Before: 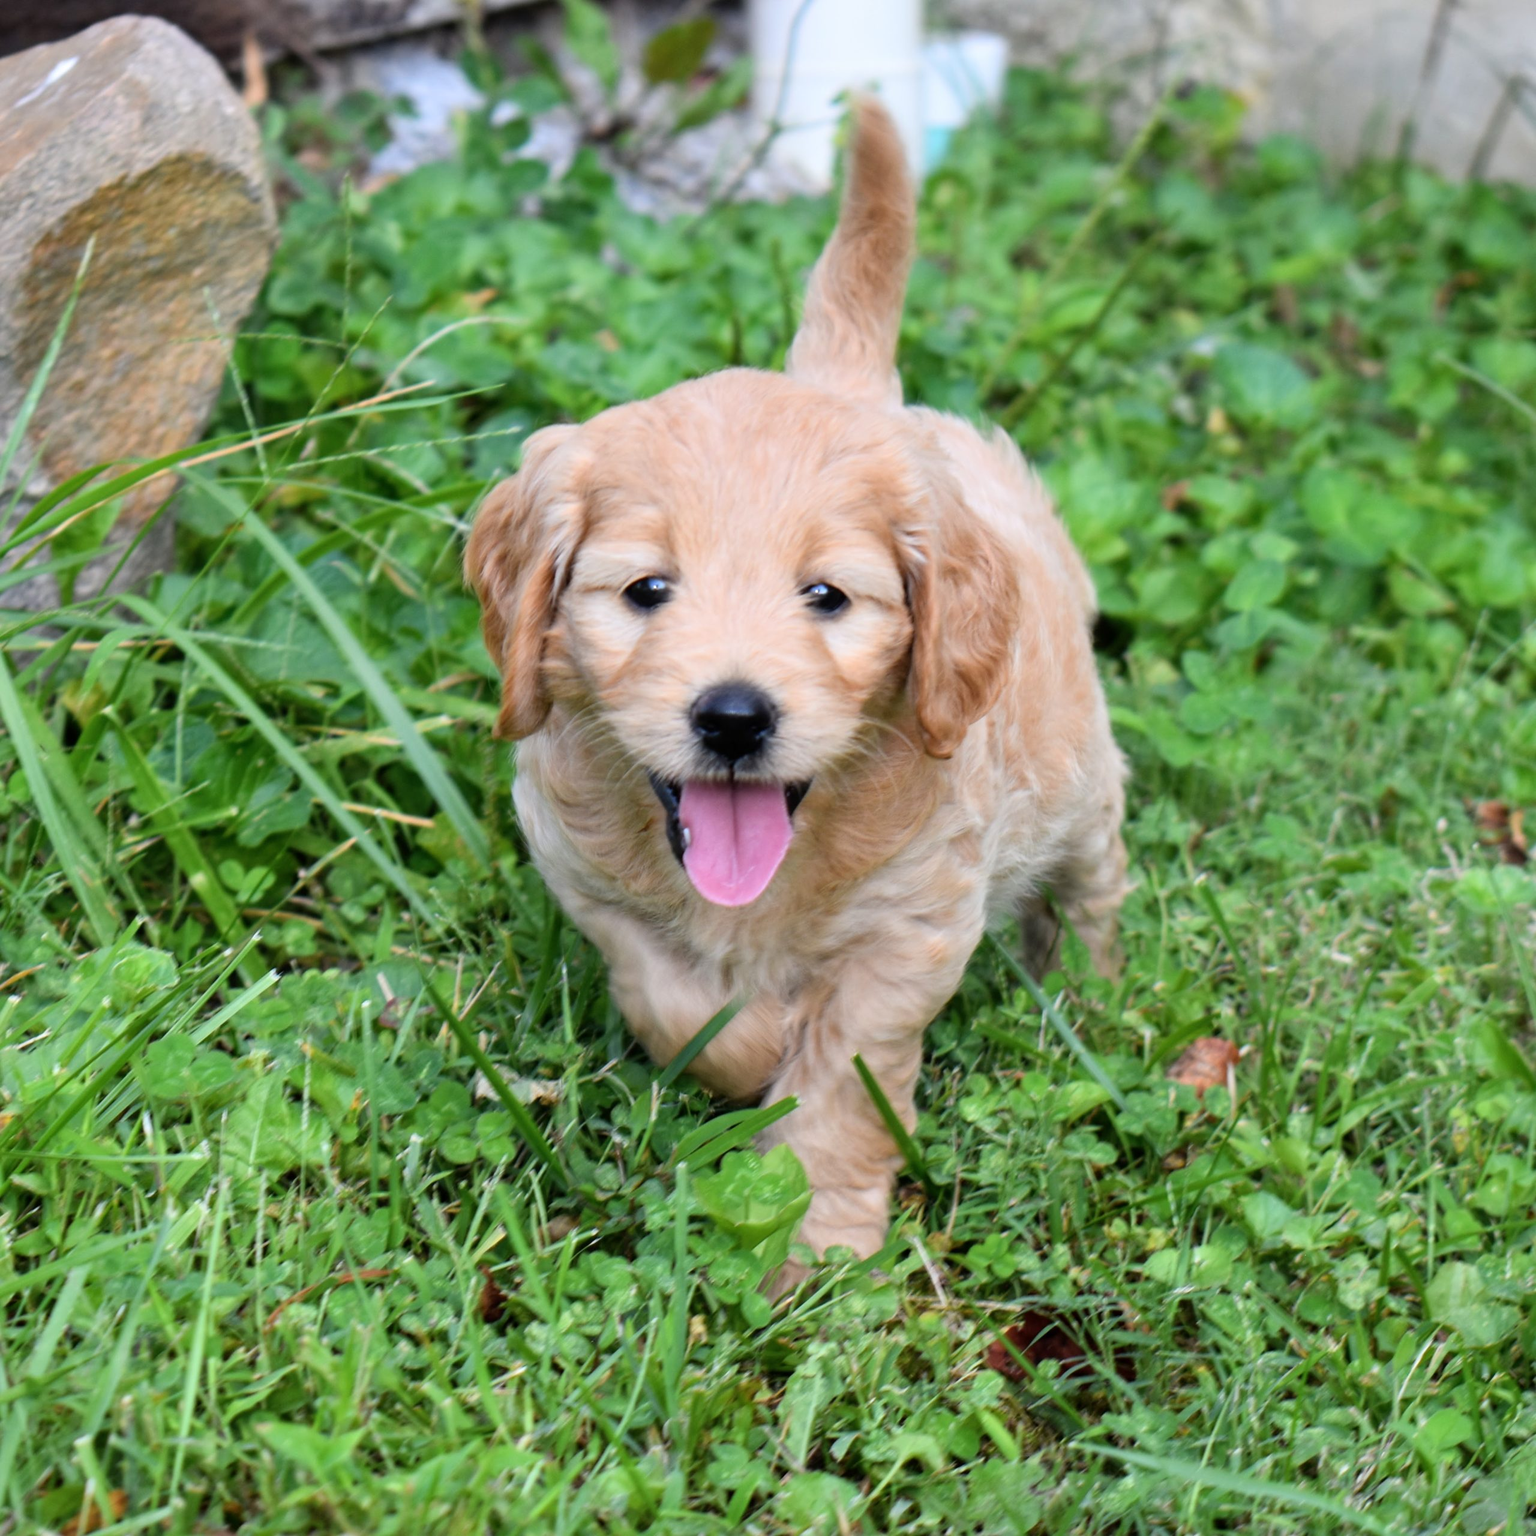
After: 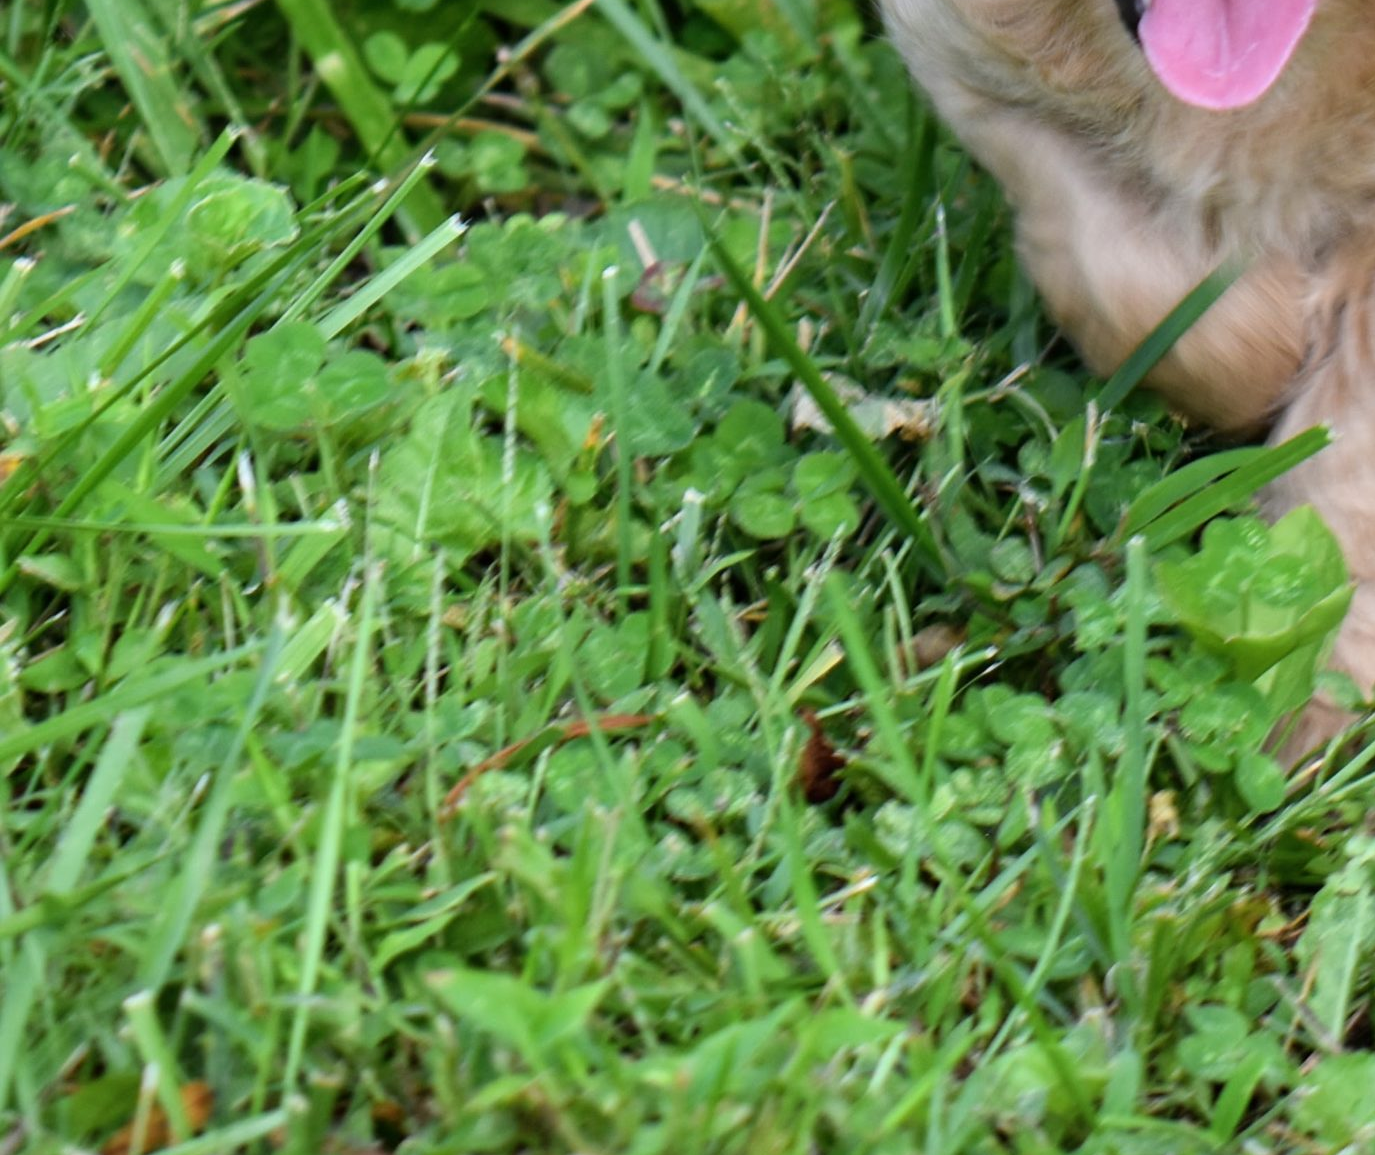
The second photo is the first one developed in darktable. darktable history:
crop and rotate: top 54.744%, right 46.25%, bottom 0.101%
